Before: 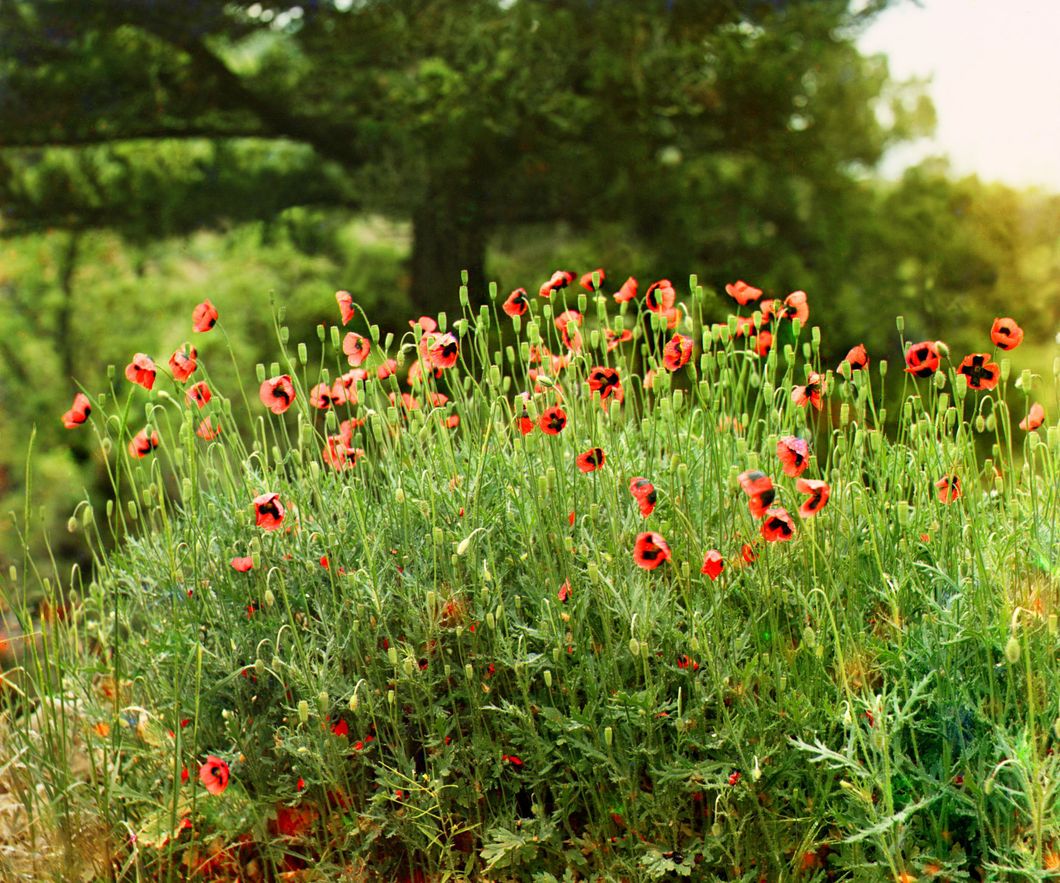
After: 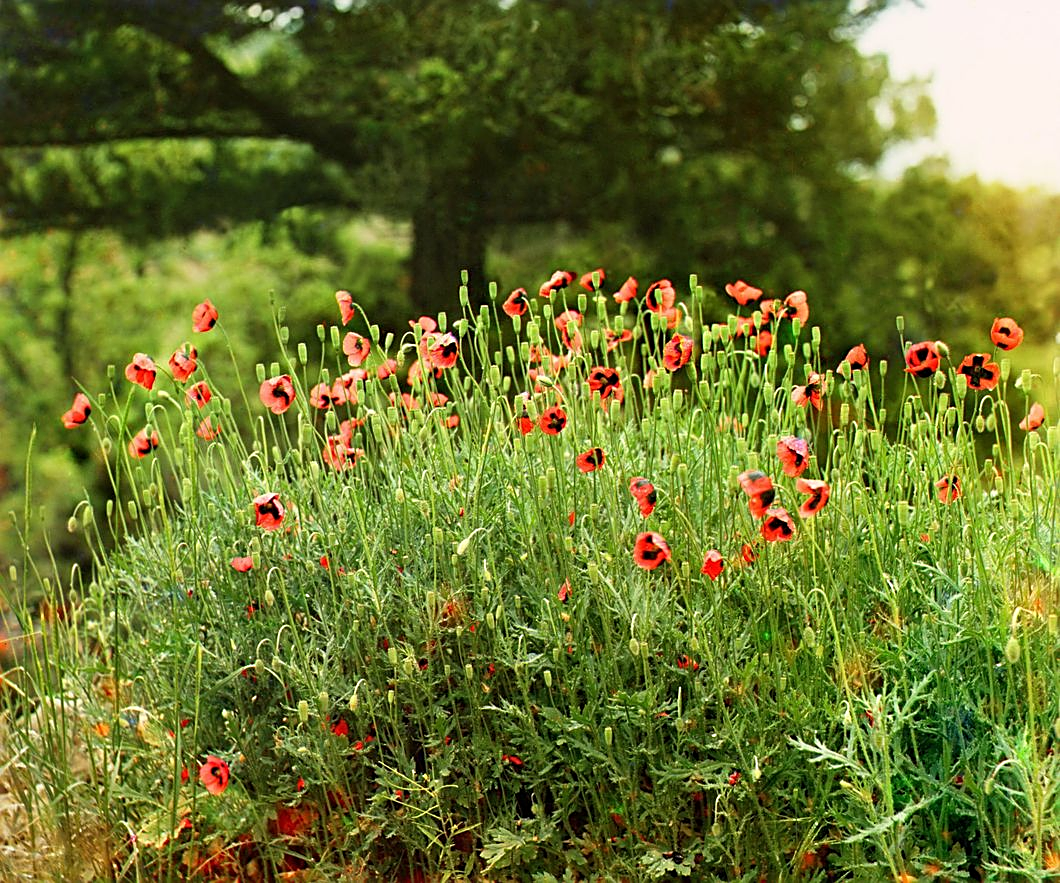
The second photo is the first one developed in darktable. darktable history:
sharpen: amount 0.583
